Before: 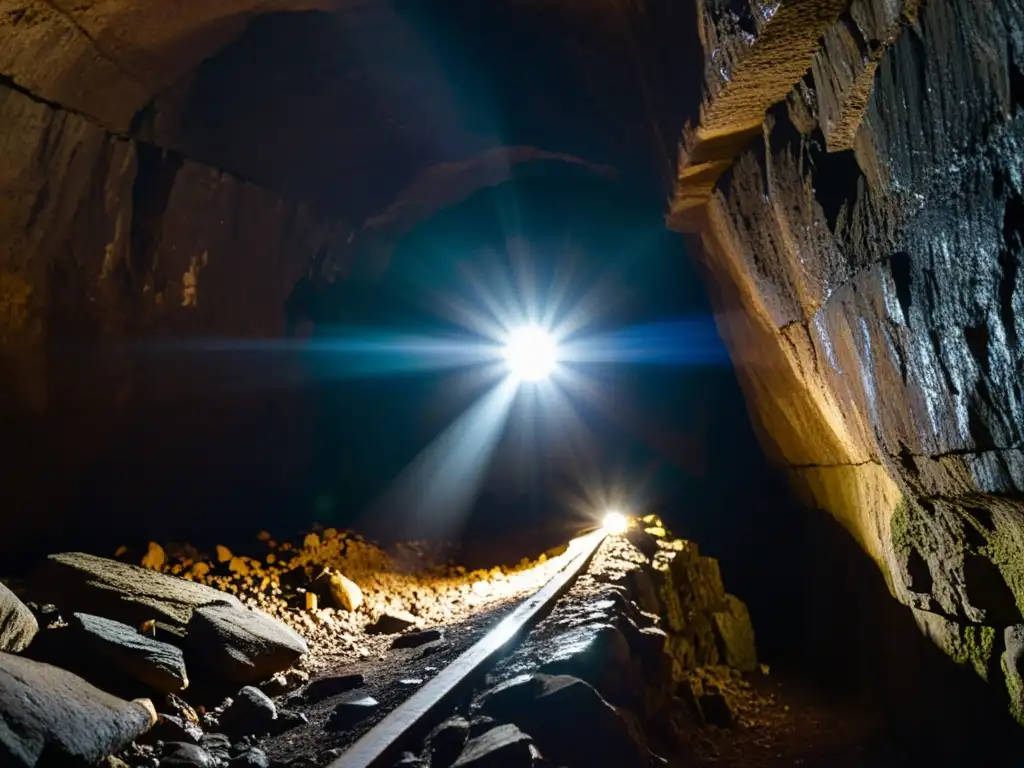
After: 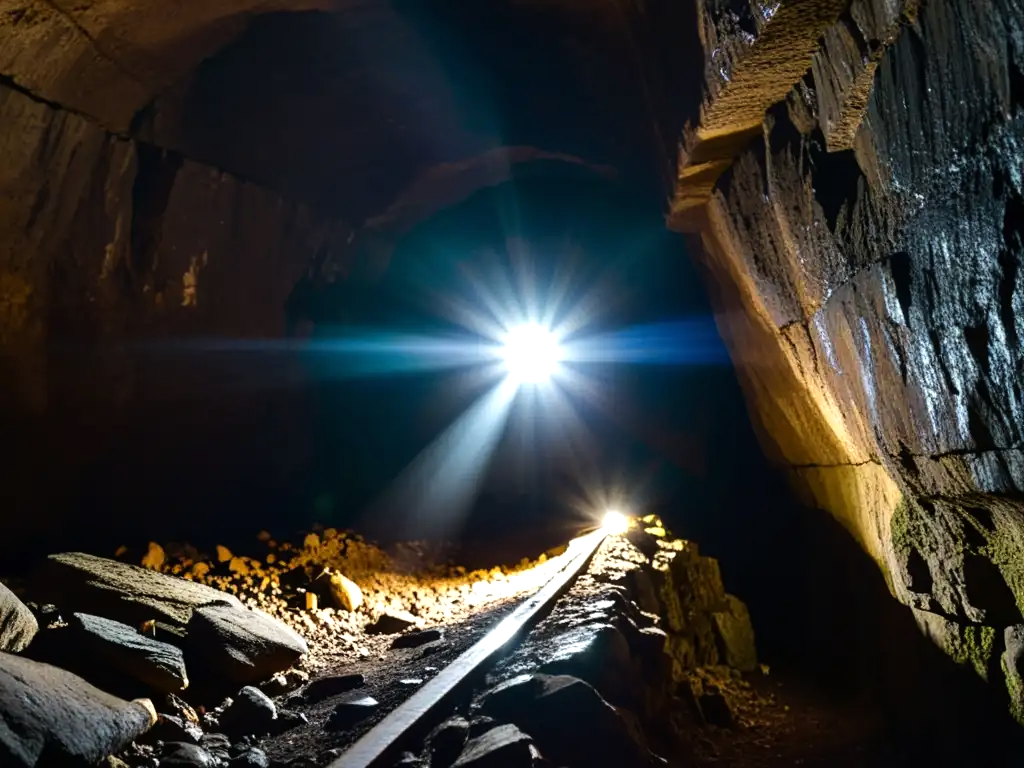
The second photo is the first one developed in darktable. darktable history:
tone equalizer: -8 EV -0.382 EV, -7 EV -0.381 EV, -6 EV -0.311 EV, -5 EV -0.196 EV, -3 EV 0.23 EV, -2 EV 0.305 EV, -1 EV 0.369 EV, +0 EV 0.388 EV, edges refinement/feathering 500, mask exposure compensation -1.57 EV, preserve details no
